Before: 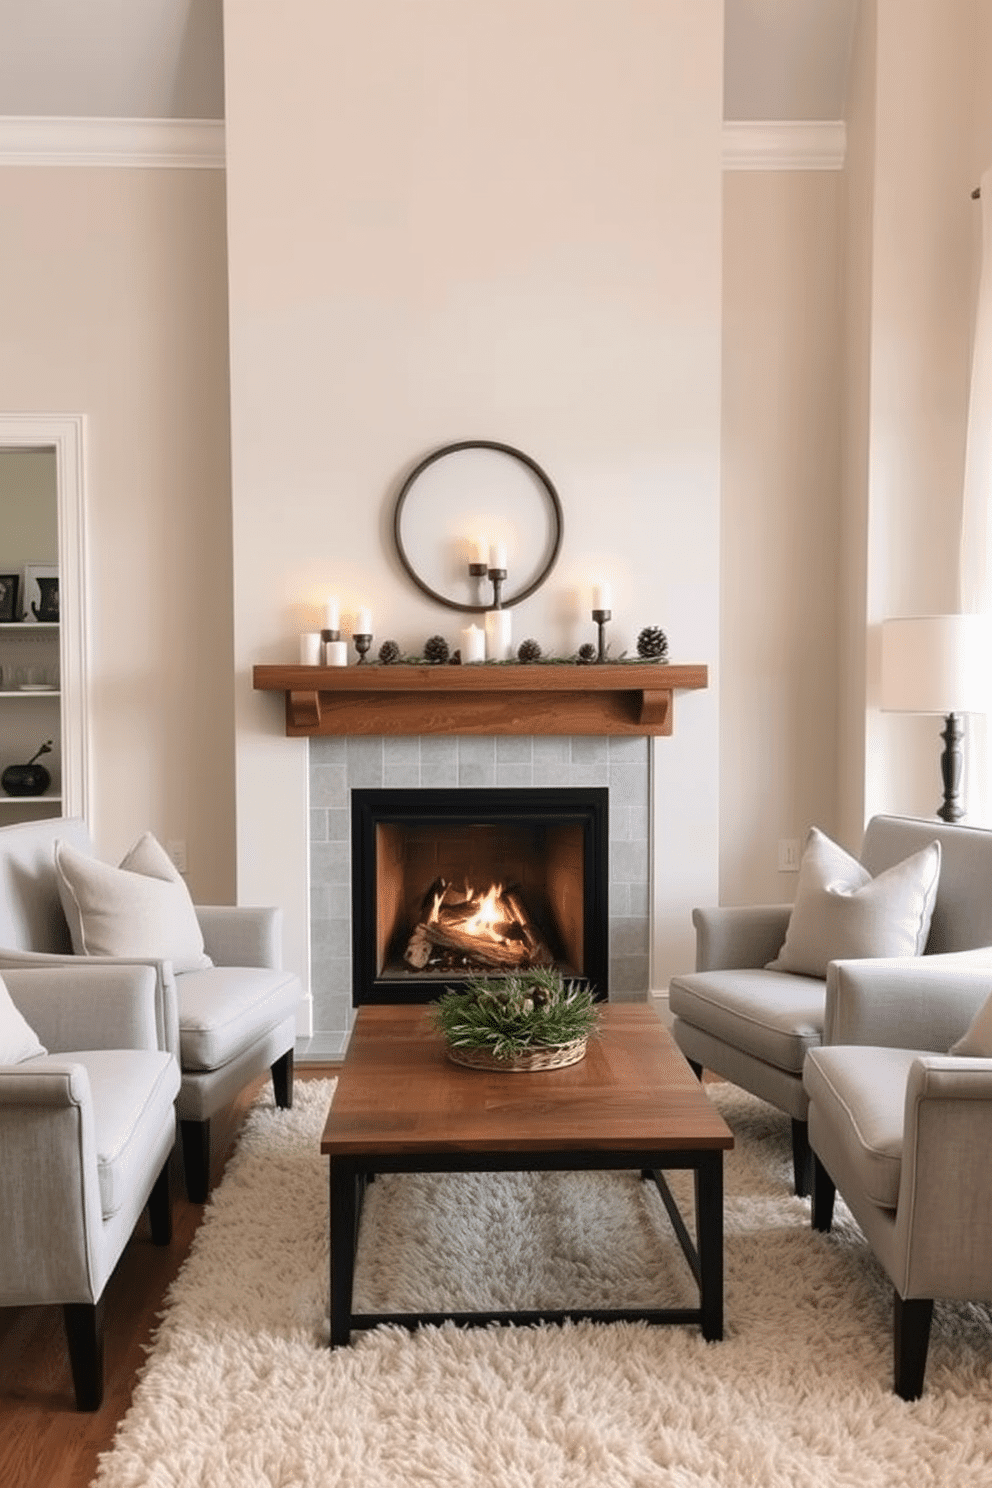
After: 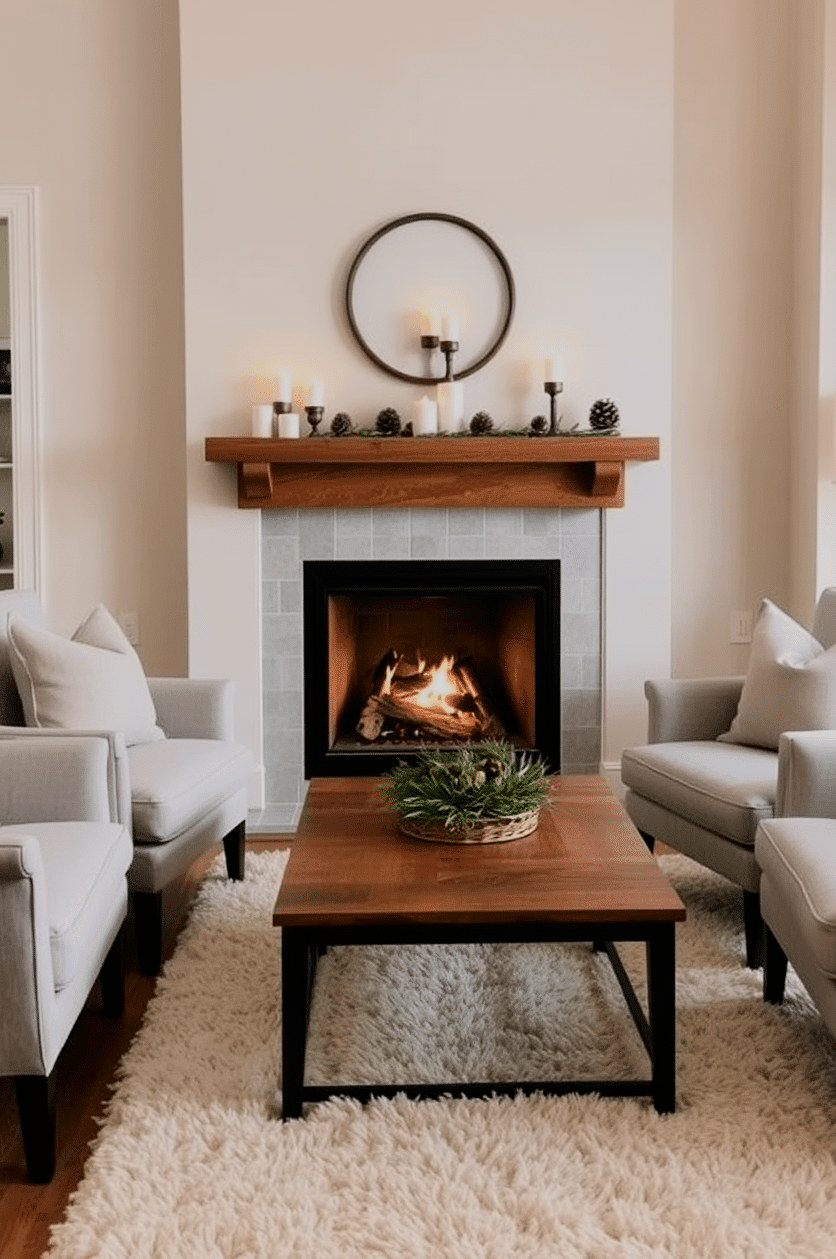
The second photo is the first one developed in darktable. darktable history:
crop and rotate: left 4.97%, top 15.329%, right 10.678%
filmic rgb: black relative exposure -7.65 EV, white relative exposure 4.56 EV, hardness 3.61
contrast brightness saturation: contrast 0.131, brightness -0.051, saturation 0.156
tone equalizer: smoothing diameter 24.77%, edges refinement/feathering 10.99, preserve details guided filter
